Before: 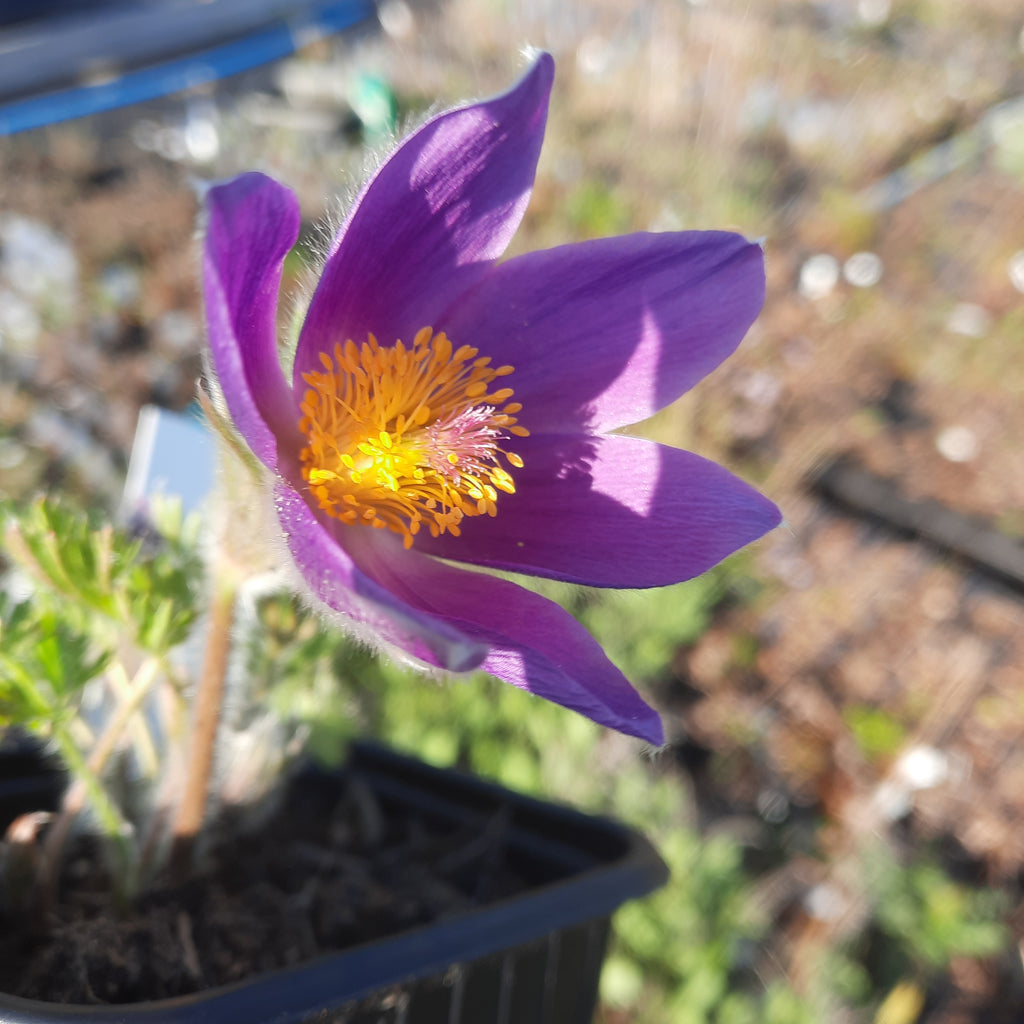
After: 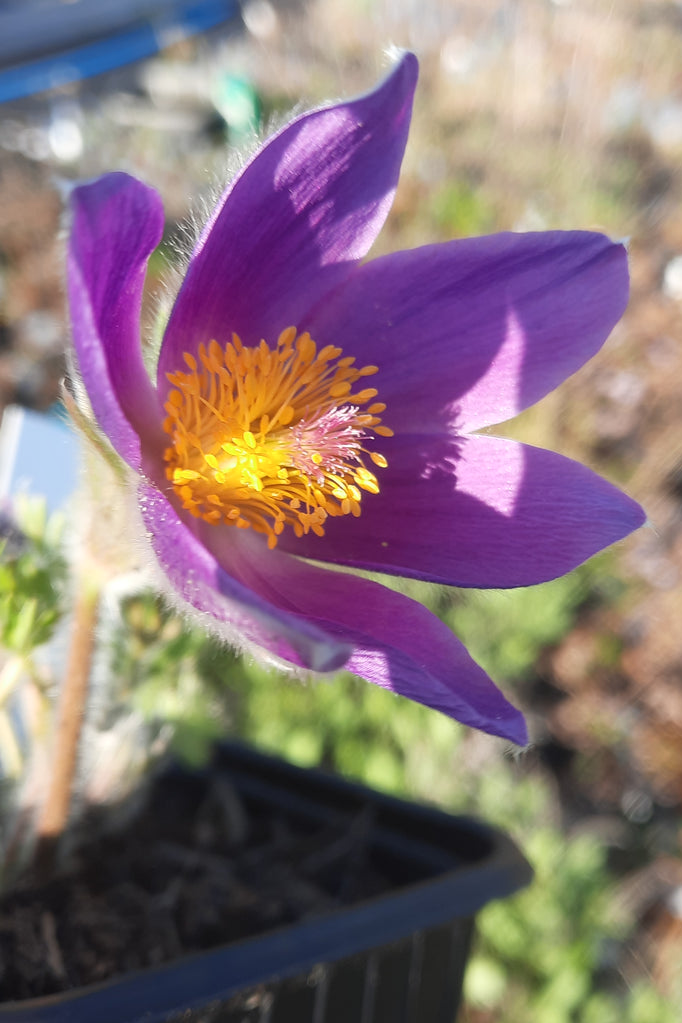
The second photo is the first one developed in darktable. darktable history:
shadows and highlights: shadows 0, highlights 40
crop and rotate: left 13.342%, right 19.991%
